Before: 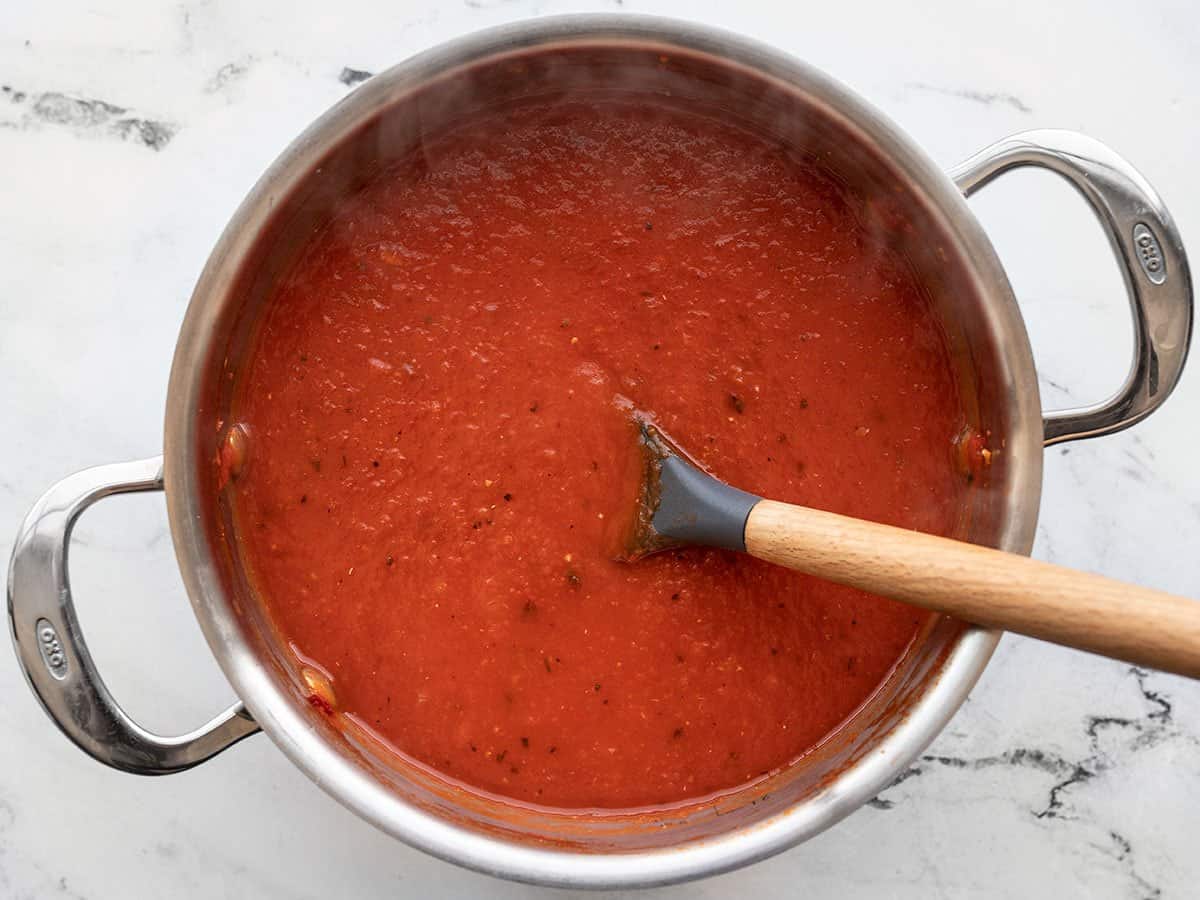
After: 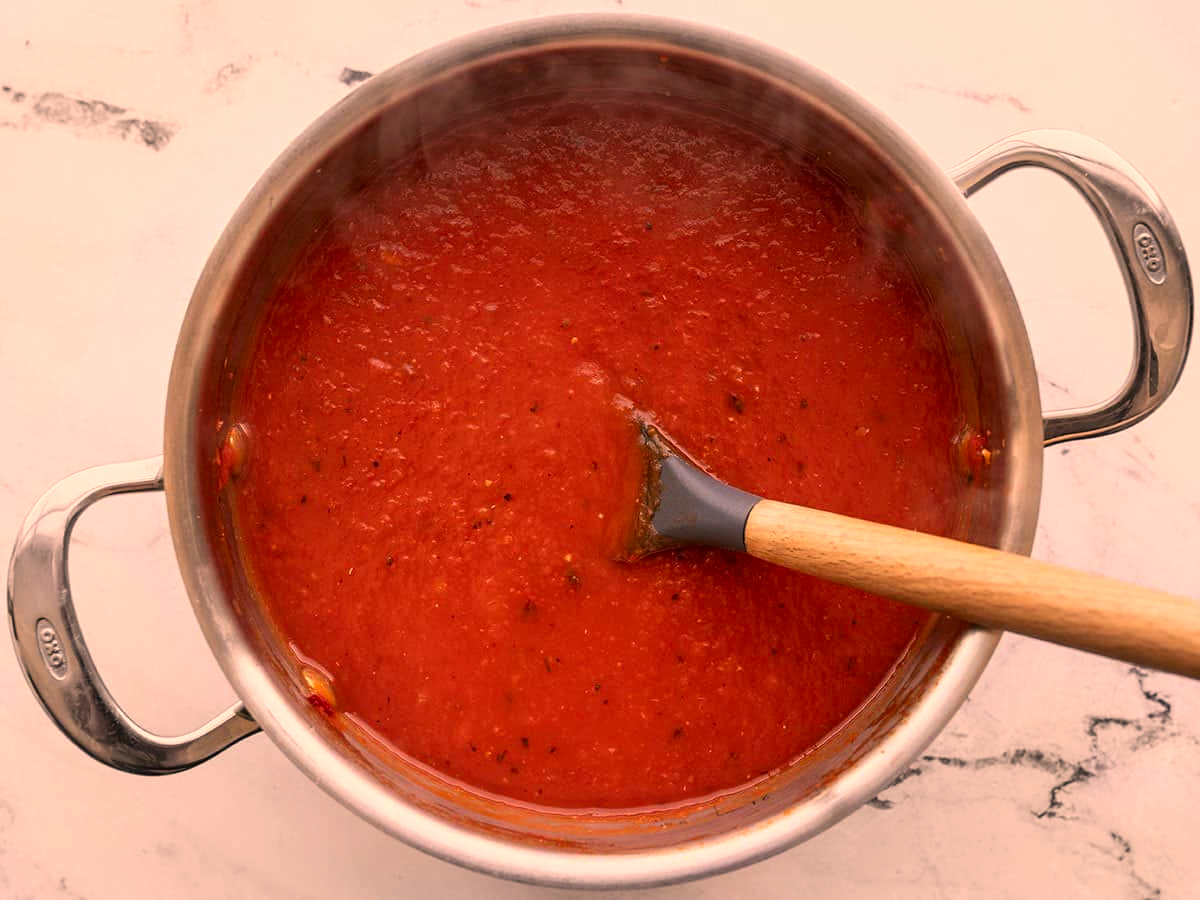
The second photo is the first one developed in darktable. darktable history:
color correction: highlights a* 21.57, highlights b* 22.05
